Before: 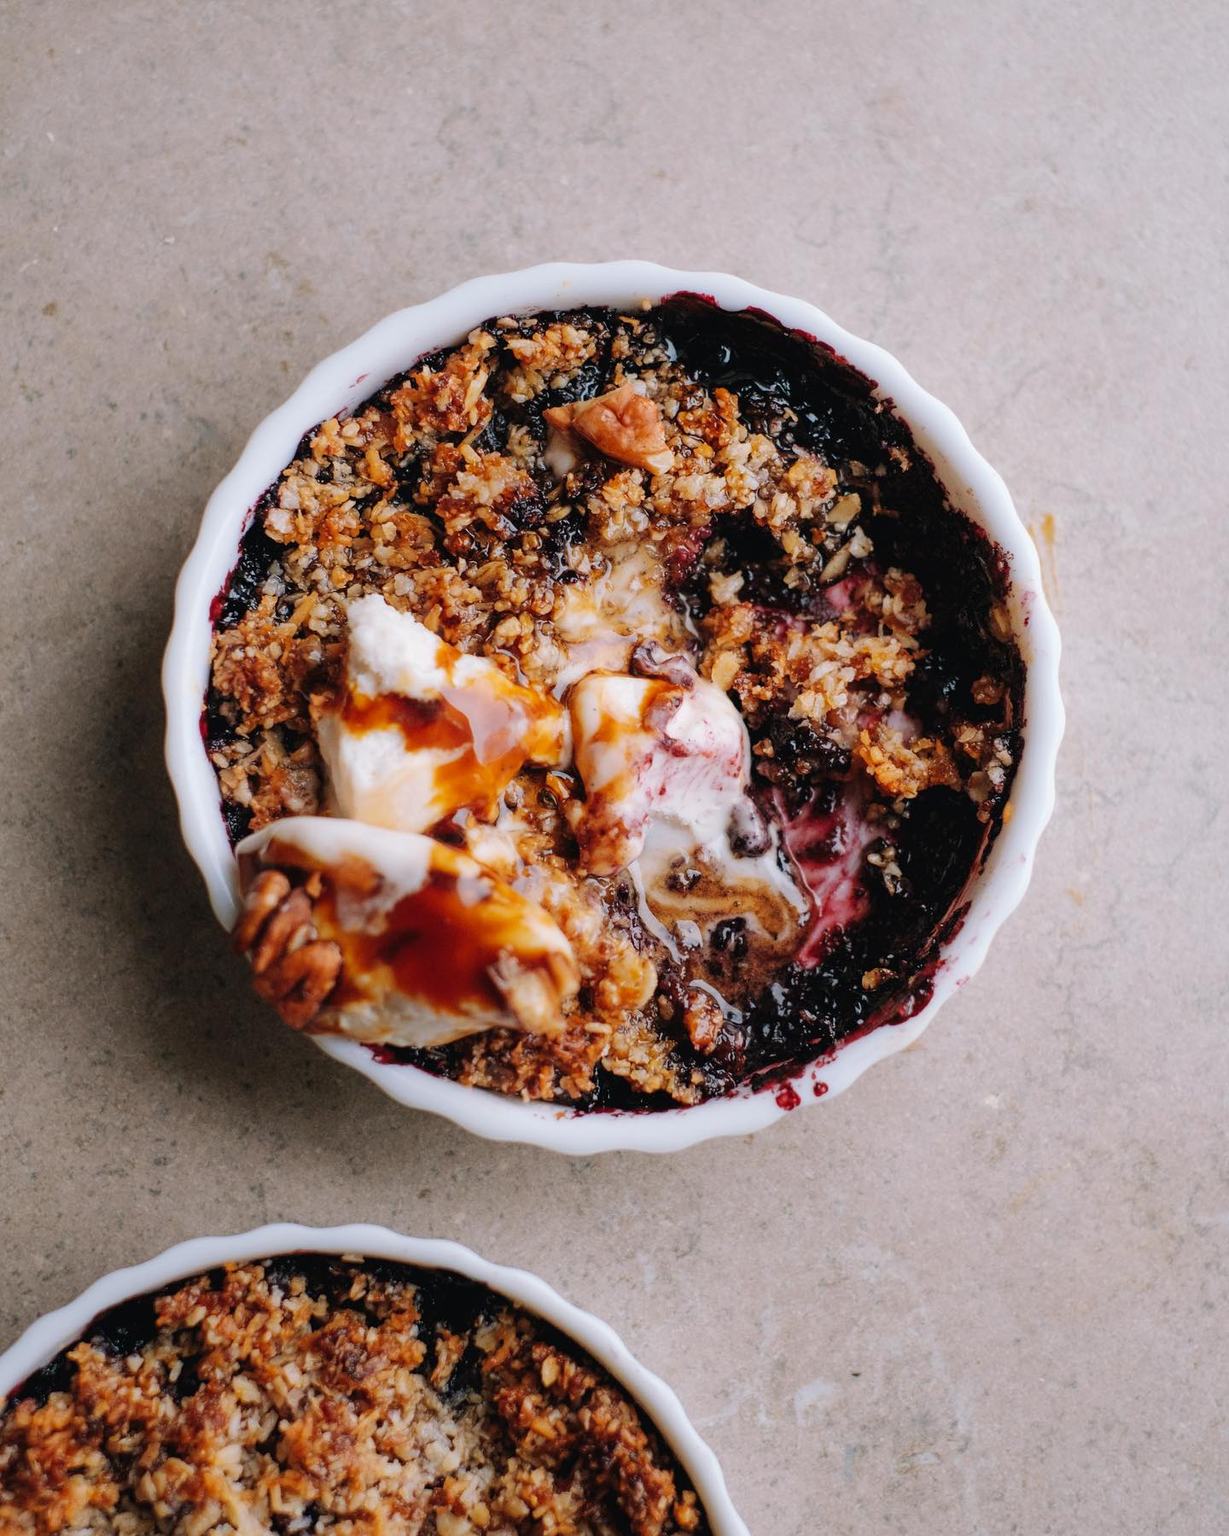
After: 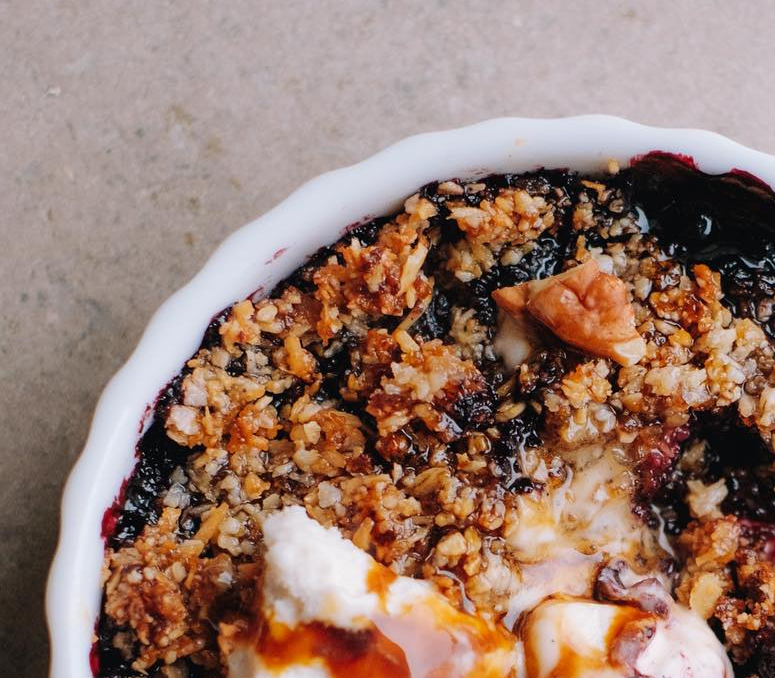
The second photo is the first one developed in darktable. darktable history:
crop: left 10.029%, top 10.589%, right 36.112%, bottom 51.708%
